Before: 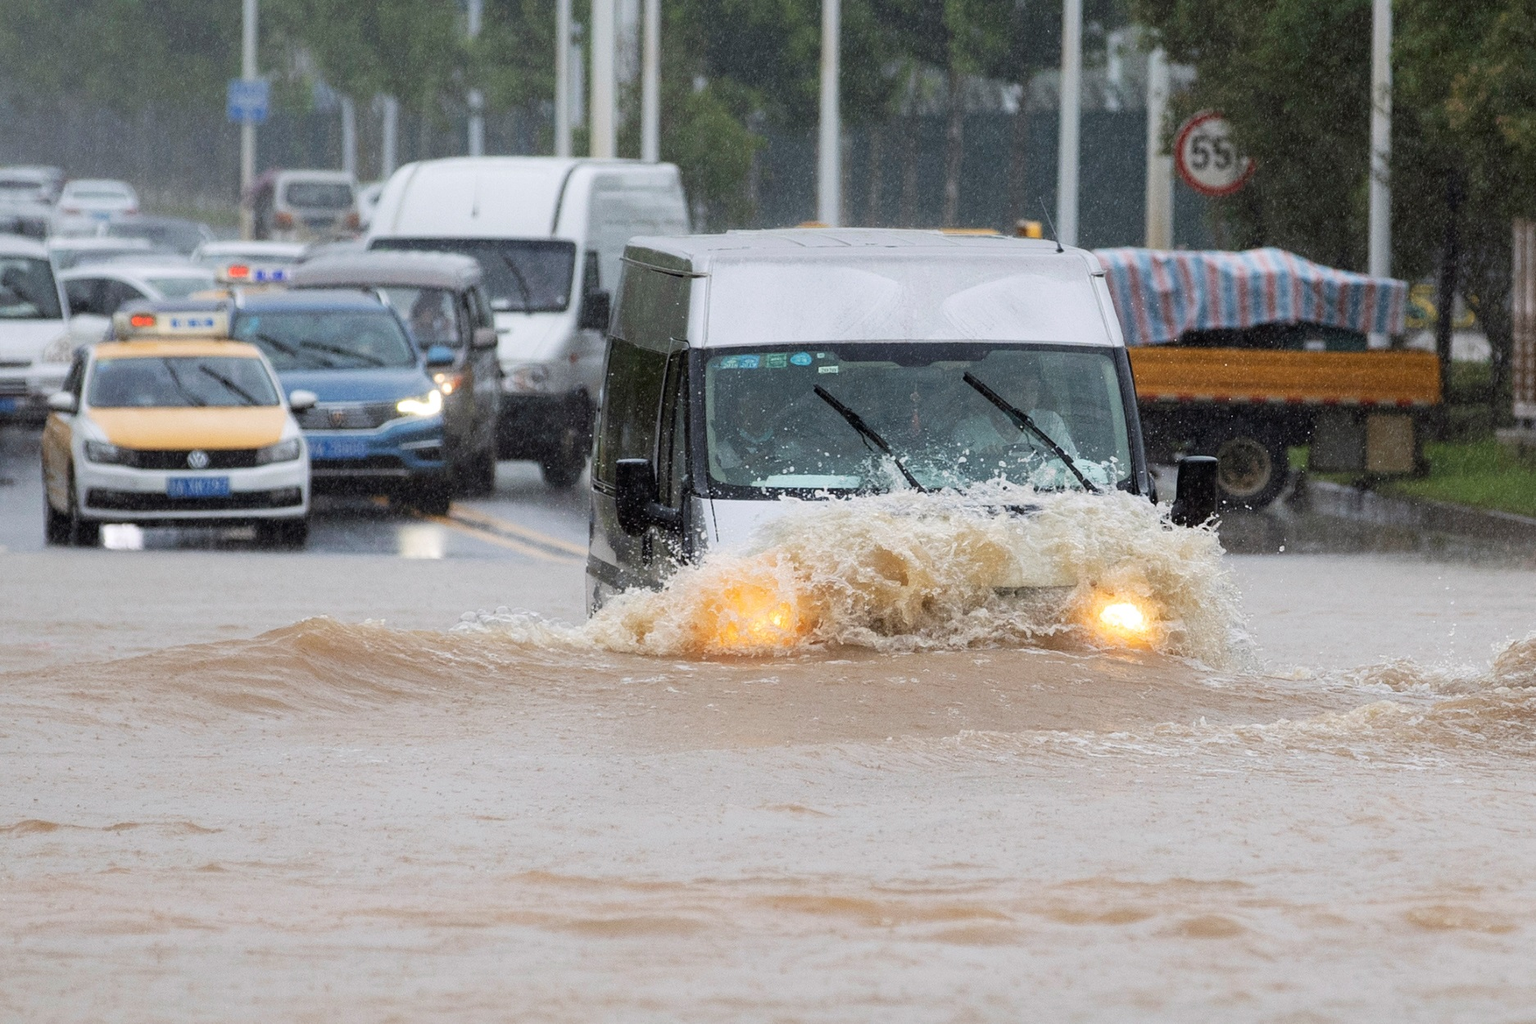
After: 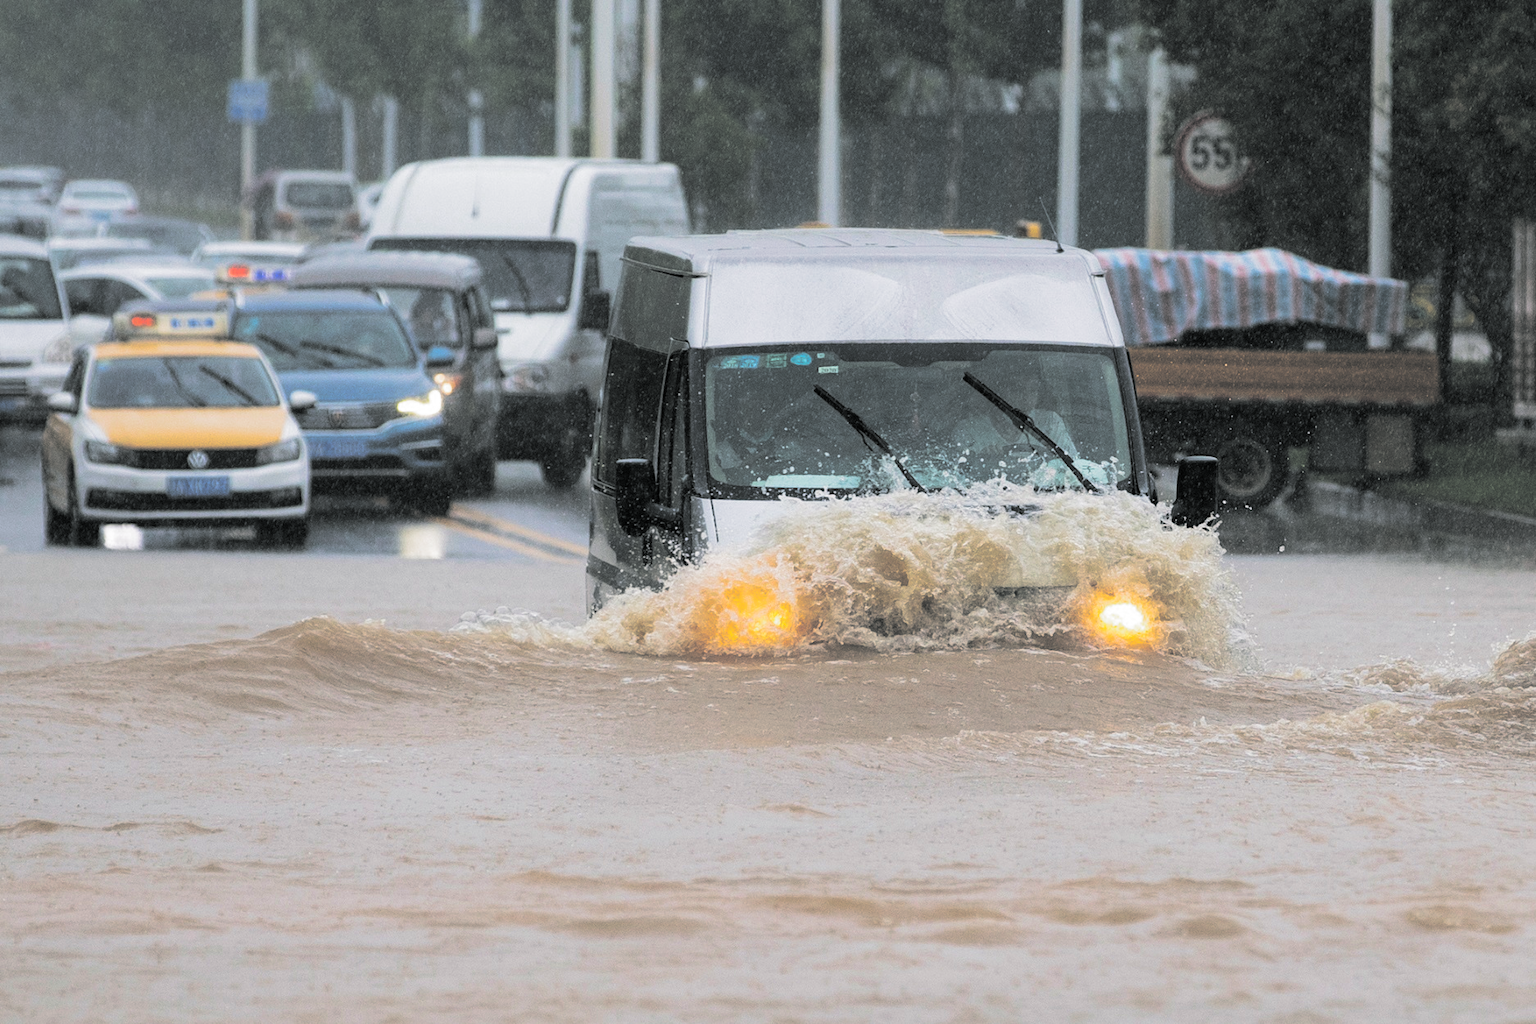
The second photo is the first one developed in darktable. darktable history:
levels: levels [0, 0.499, 1]
color balance rgb: linear chroma grading › global chroma 13.3%, global vibrance 41.49%
split-toning: shadows › hue 190.8°, shadows › saturation 0.05, highlights › hue 54°, highlights › saturation 0.05, compress 0%
